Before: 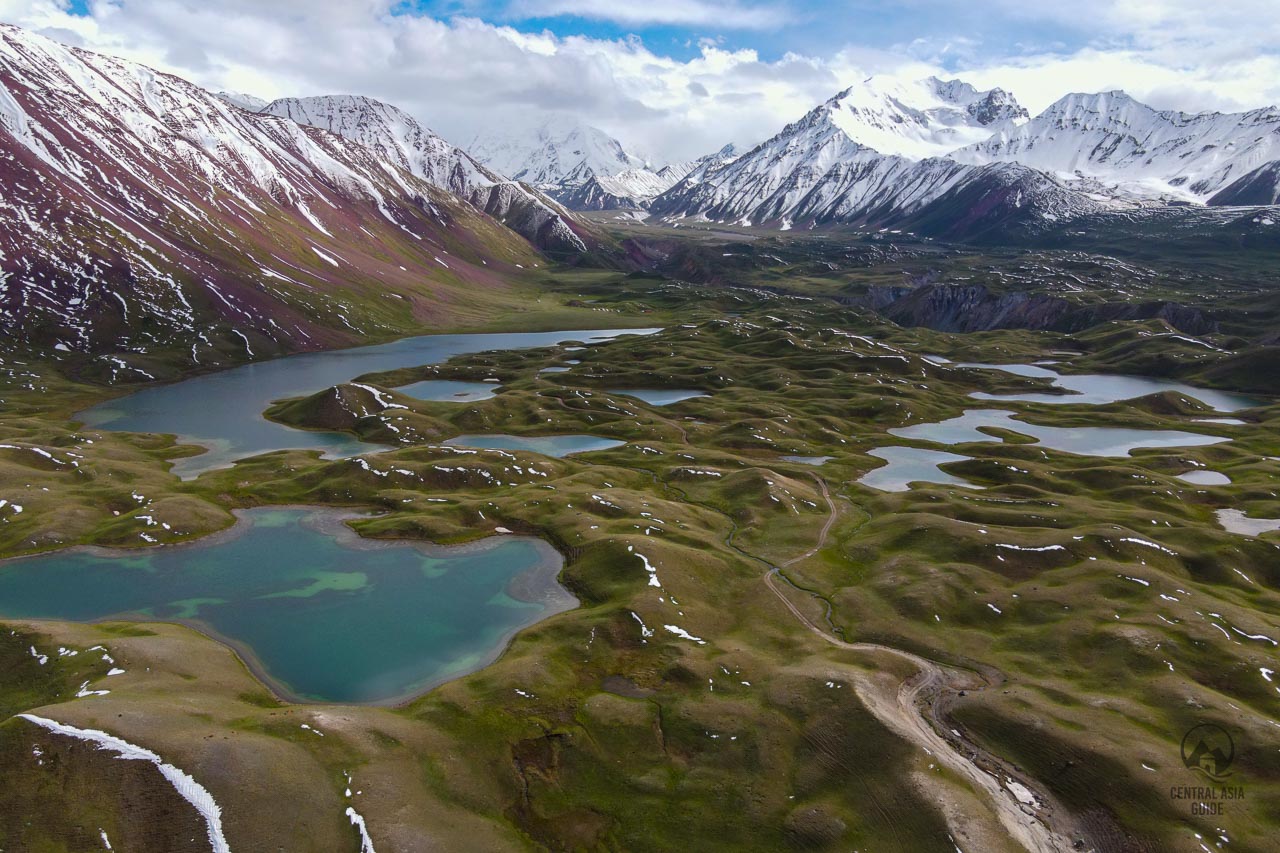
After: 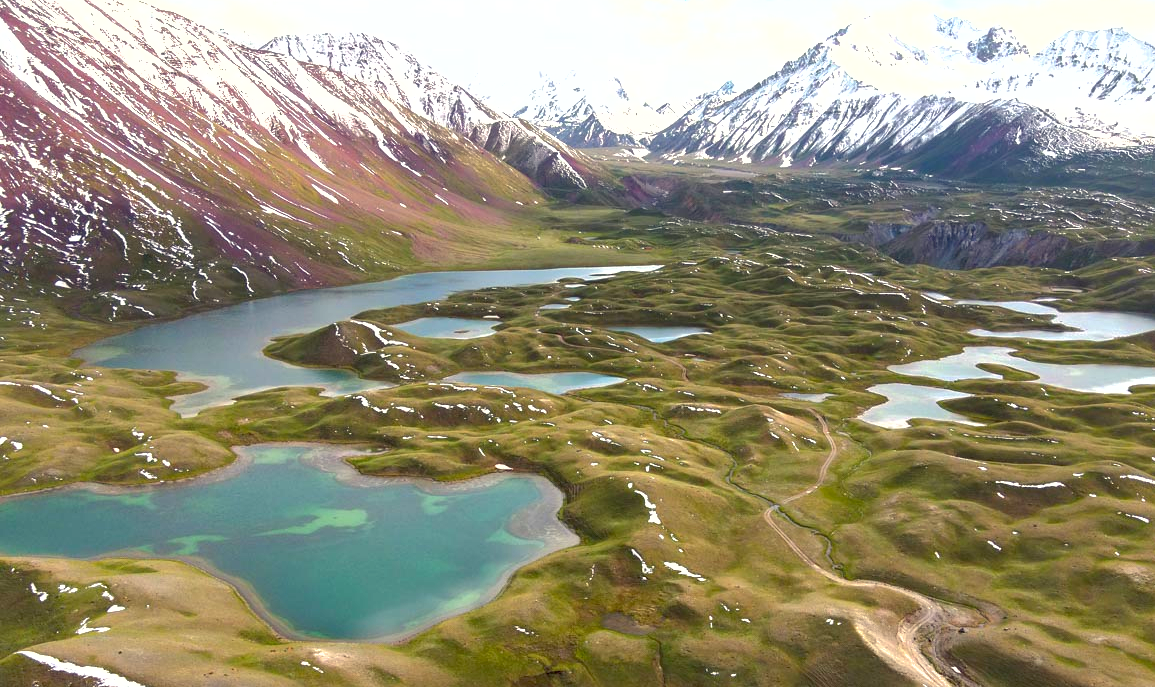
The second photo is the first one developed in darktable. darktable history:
white balance: red 1.029, blue 0.92
exposure: black level correction 0.001, exposure 1.3 EV, compensate highlight preservation false
crop: top 7.49%, right 9.717%, bottom 11.943%
shadows and highlights: on, module defaults
